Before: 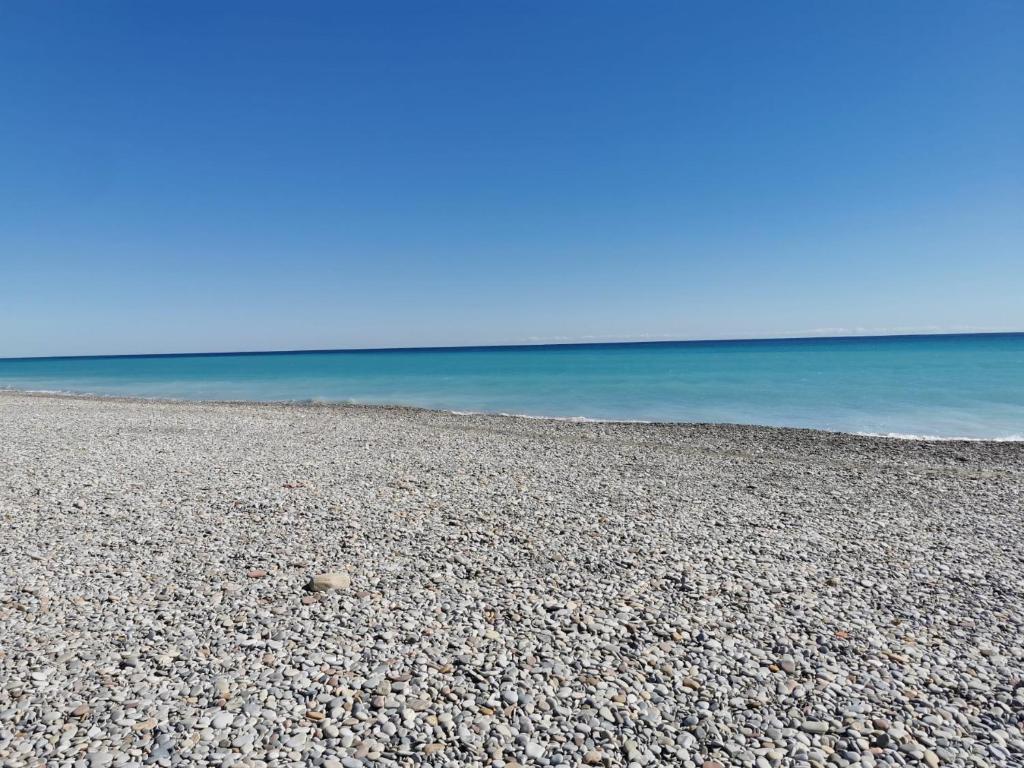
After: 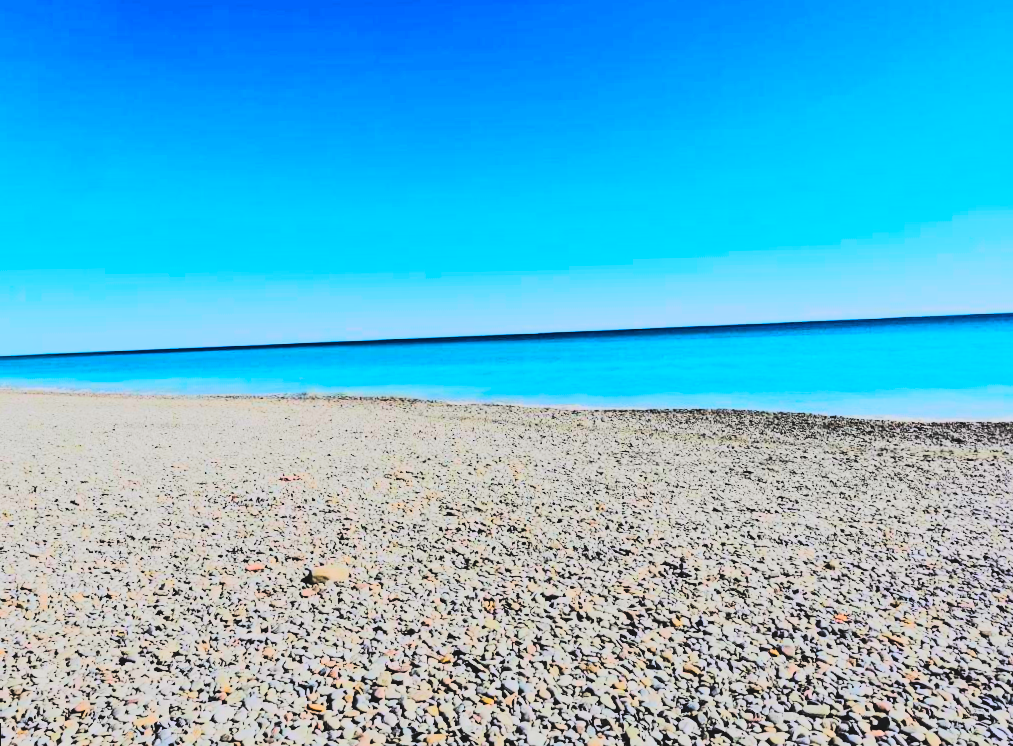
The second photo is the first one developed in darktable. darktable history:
rotate and perspective: rotation -1°, crop left 0.011, crop right 0.989, crop top 0.025, crop bottom 0.975
contrast brightness saturation: contrast -0.19, saturation 0.19
local contrast: mode bilateral grid, contrast 15, coarseness 36, detail 105%, midtone range 0.2
color balance rgb: linear chroma grading › global chroma 9%, perceptual saturation grading › global saturation 36%, perceptual saturation grading › shadows 35%, perceptual brilliance grading › global brilliance 15%, perceptual brilliance grading › shadows -35%, global vibrance 15%
tone equalizer: -8 EV -0.75 EV, -7 EV -0.7 EV, -6 EV -0.6 EV, -5 EV -0.4 EV, -3 EV 0.4 EV, -2 EV 0.6 EV, -1 EV 0.7 EV, +0 EV 0.75 EV, edges refinement/feathering 500, mask exposure compensation -1.57 EV, preserve details no
tone curve: curves: ch0 [(0, 0) (0.797, 0.684) (1, 1)], color space Lab, linked channels, preserve colors none
color balance: mode lift, gamma, gain (sRGB)
rgb curve: curves: ch0 [(0, 0) (0.21, 0.15) (0.24, 0.21) (0.5, 0.75) (0.75, 0.96) (0.89, 0.99) (1, 1)]; ch1 [(0, 0.02) (0.21, 0.13) (0.25, 0.2) (0.5, 0.67) (0.75, 0.9) (0.89, 0.97) (1, 1)]; ch2 [(0, 0.02) (0.21, 0.13) (0.25, 0.2) (0.5, 0.67) (0.75, 0.9) (0.89, 0.97) (1, 1)], compensate middle gray true
